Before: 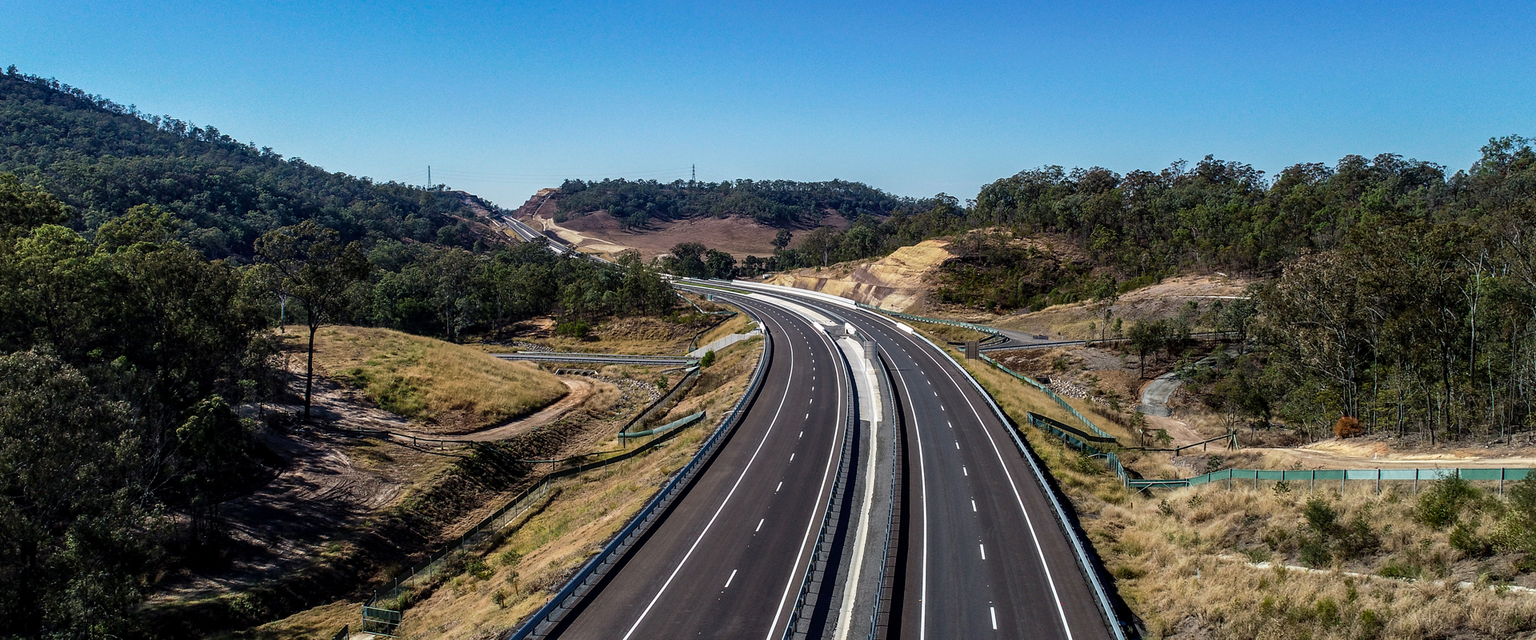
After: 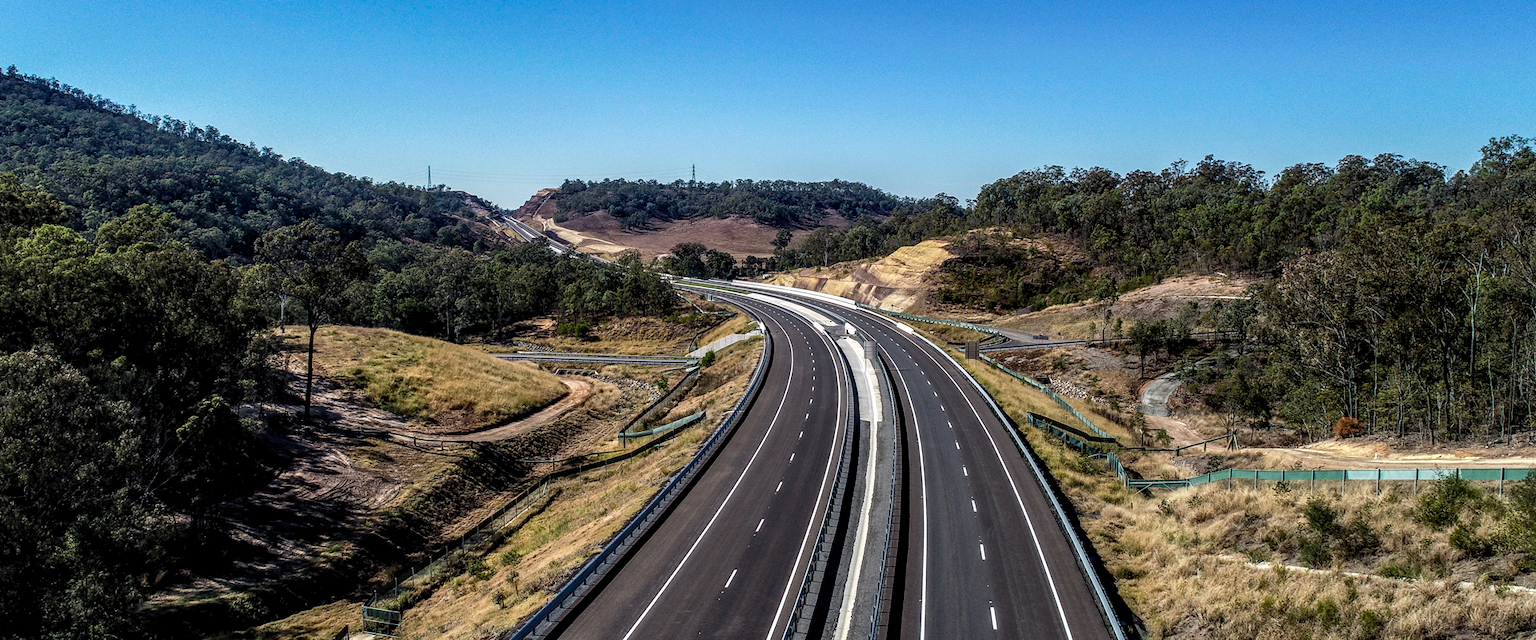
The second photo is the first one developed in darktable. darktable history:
local contrast: on, module defaults
levels: levels [0.016, 0.484, 0.953]
